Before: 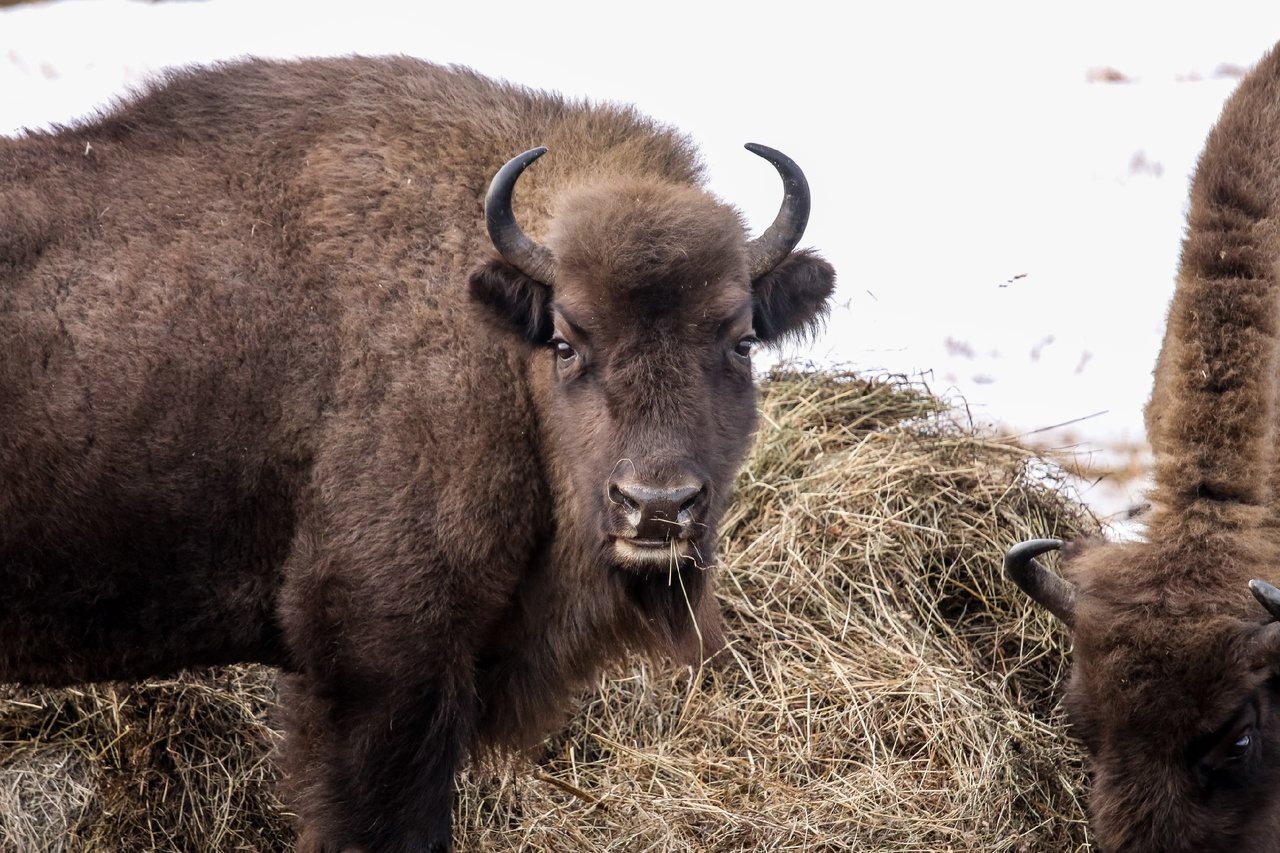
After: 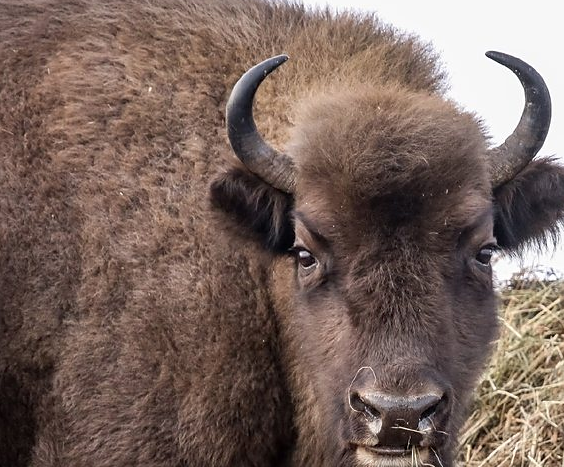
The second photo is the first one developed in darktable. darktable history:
sharpen: radius 1.559, amount 0.373, threshold 1.271
crop: left 20.248%, top 10.86%, right 35.675%, bottom 34.321%
